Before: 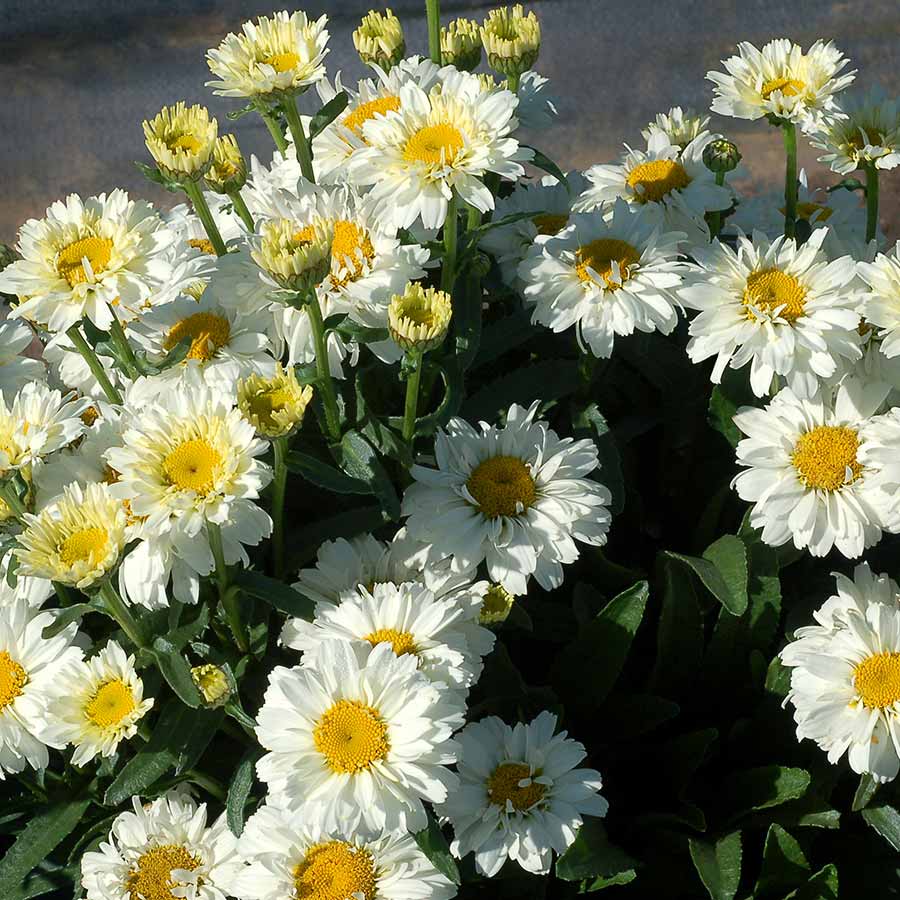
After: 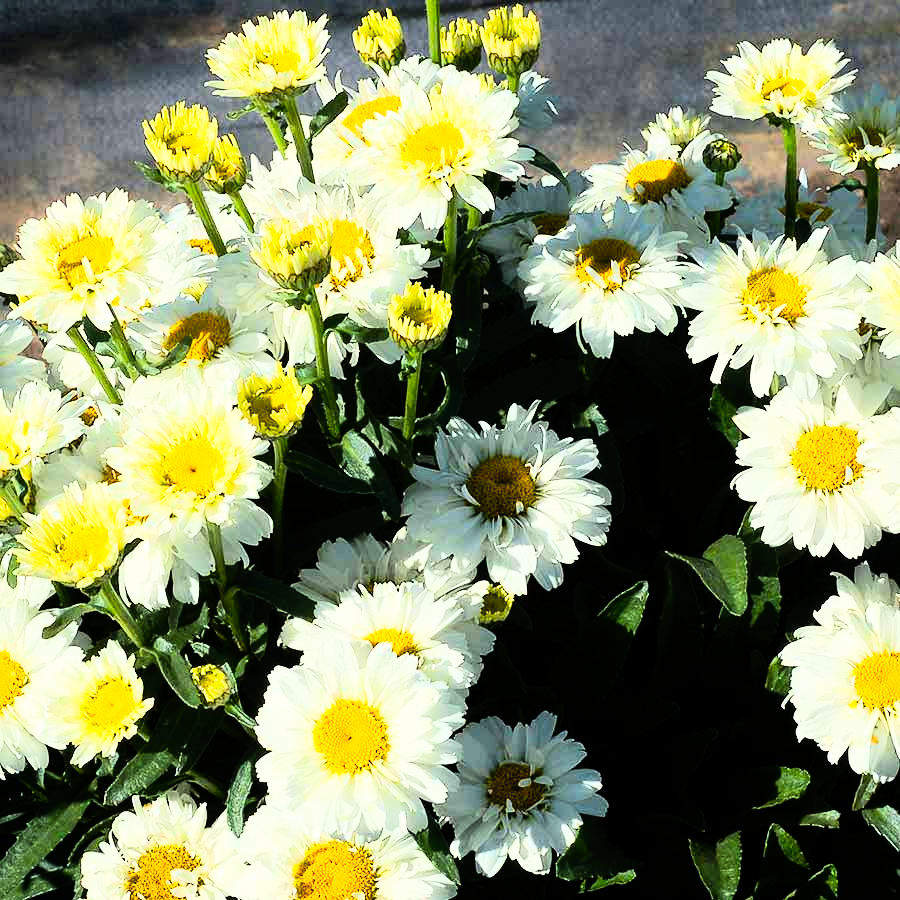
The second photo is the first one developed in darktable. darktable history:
color balance: output saturation 120%
rgb curve: curves: ch0 [(0, 0) (0.21, 0.15) (0.24, 0.21) (0.5, 0.75) (0.75, 0.96) (0.89, 0.99) (1, 1)]; ch1 [(0, 0.02) (0.21, 0.13) (0.25, 0.2) (0.5, 0.67) (0.75, 0.9) (0.89, 0.97) (1, 1)]; ch2 [(0, 0.02) (0.21, 0.13) (0.25, 0.2) (0.5, 0.67) (0.75, 0.9) (0.89, 0.97) (1, 1)], compensate middle gray true
